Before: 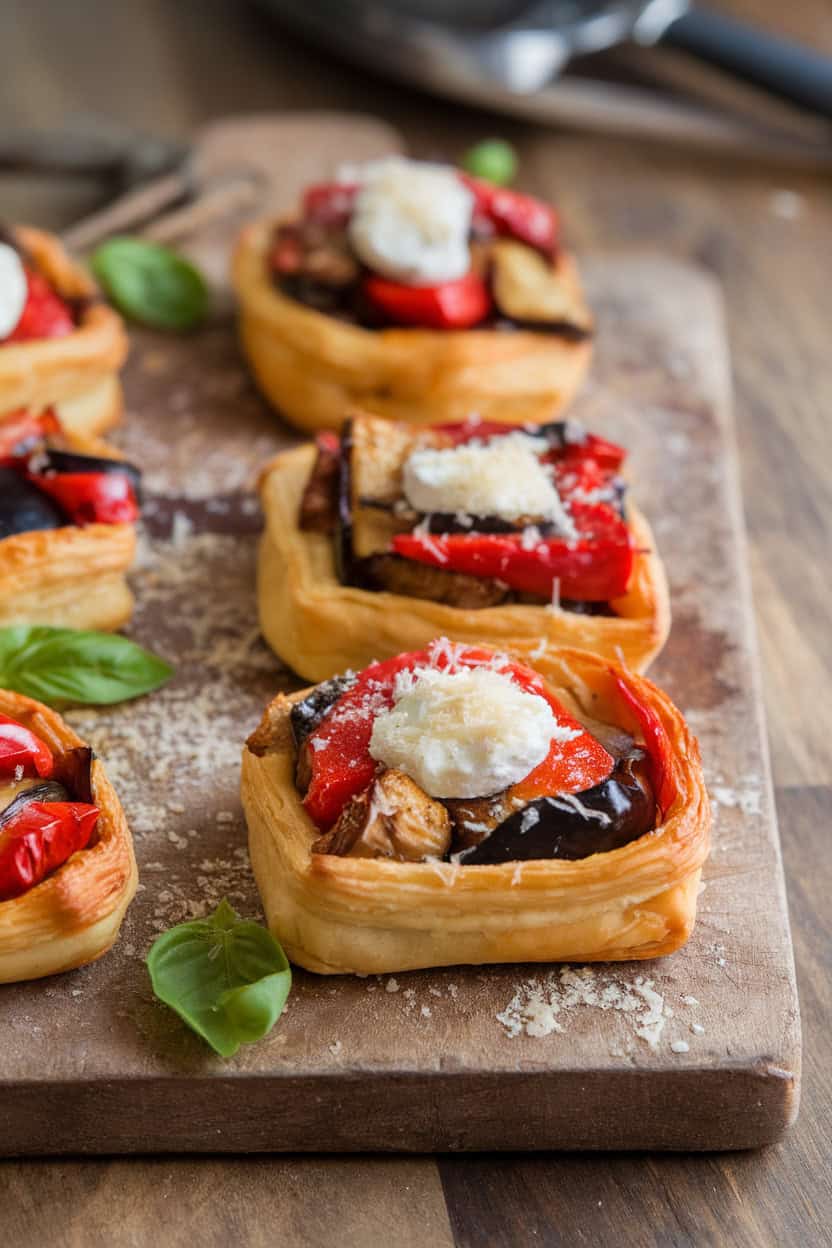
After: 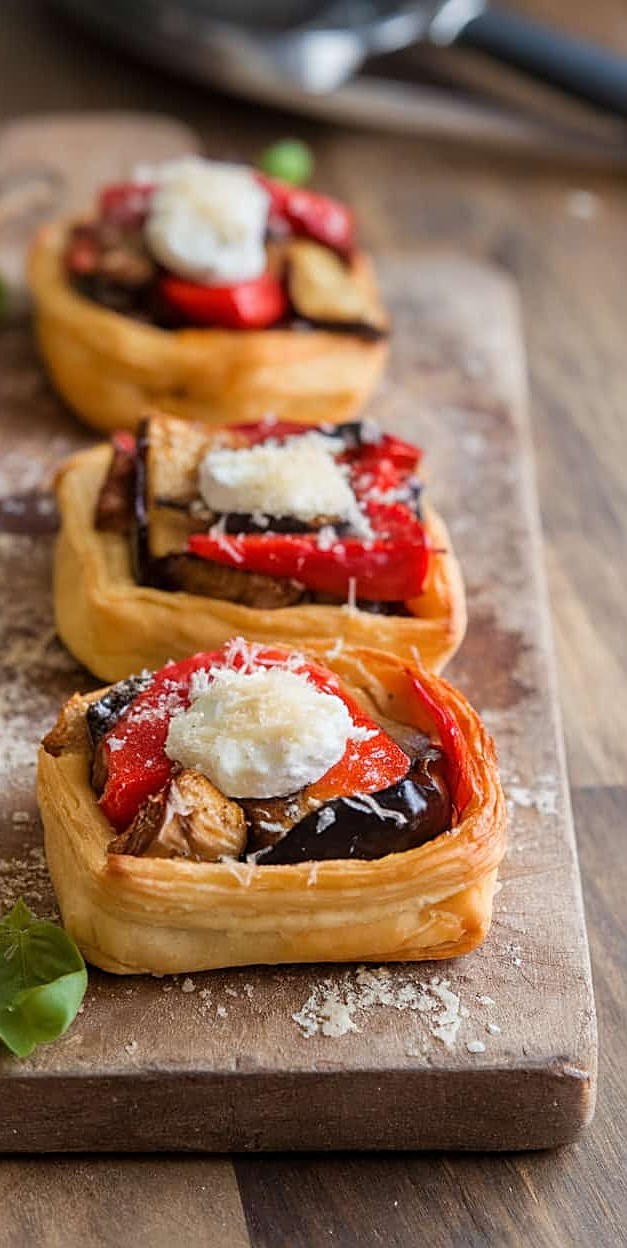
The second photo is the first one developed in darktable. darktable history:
sharpen: on, module defaults
crop and rotate: left 24.6%
color balance: on, module defaults
